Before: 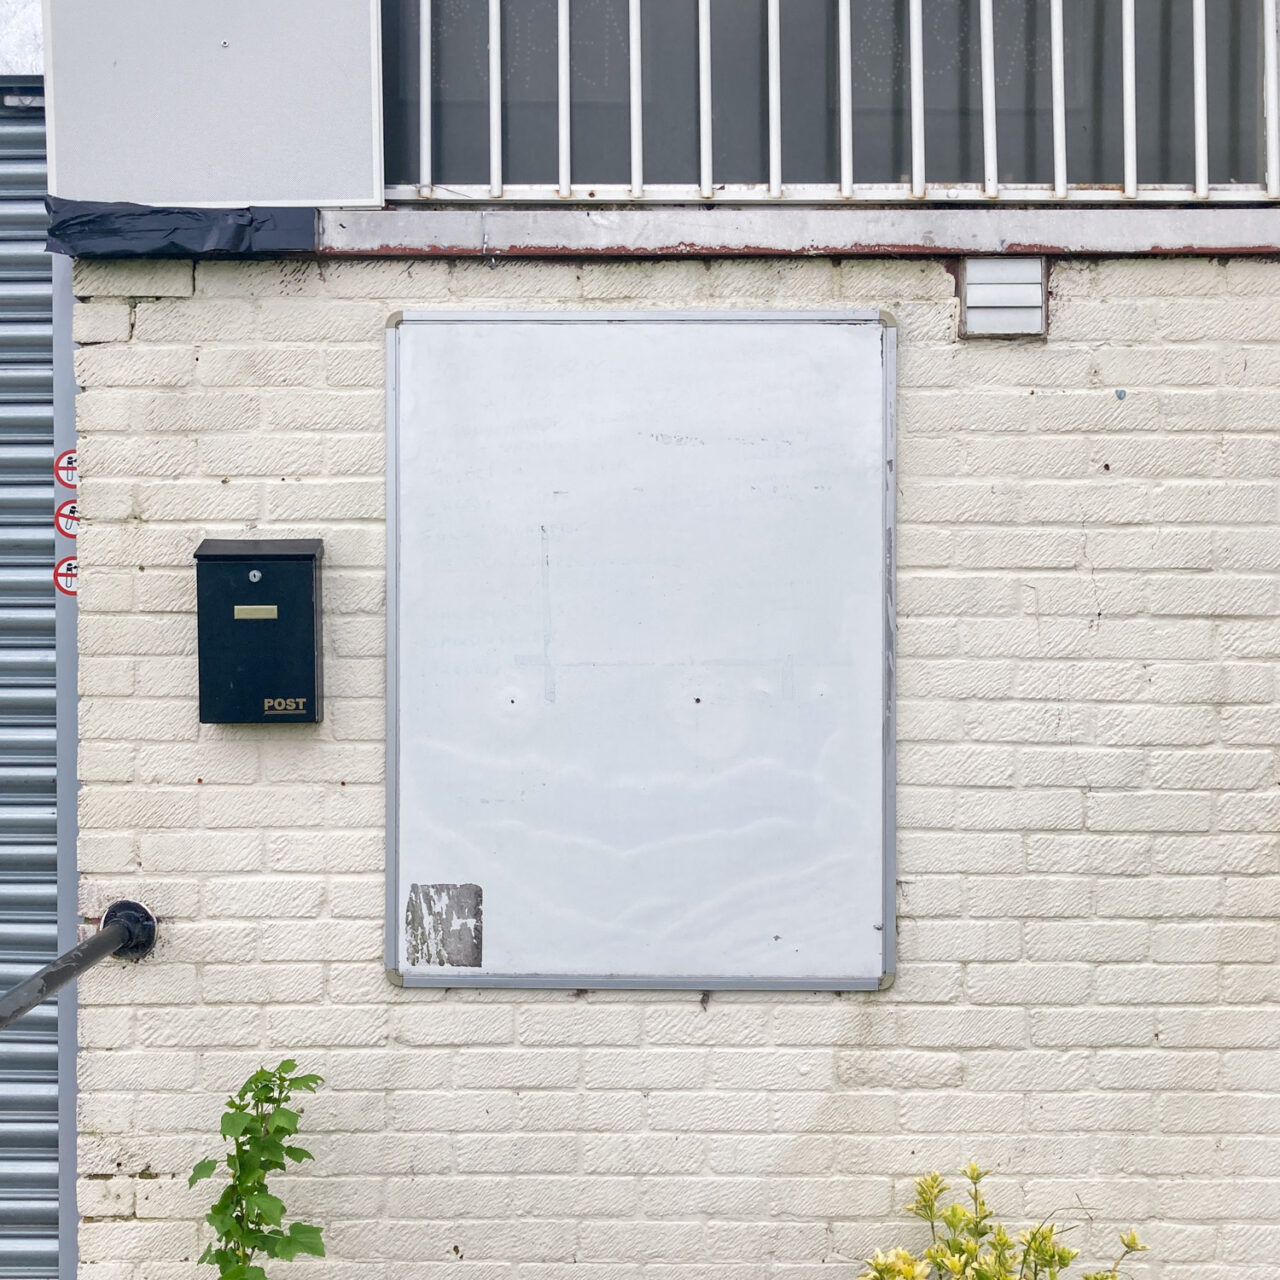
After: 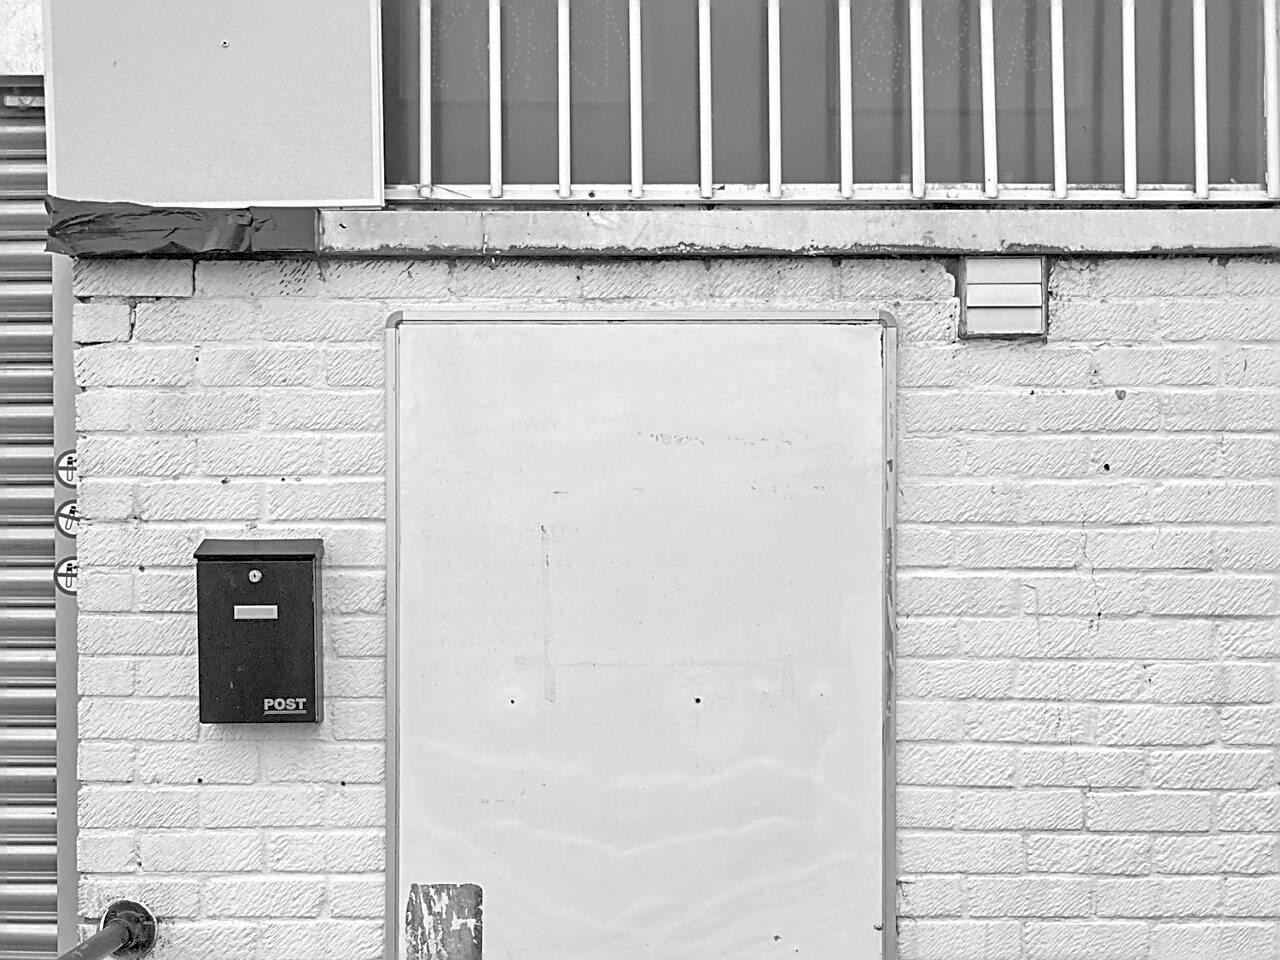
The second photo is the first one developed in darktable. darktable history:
crop: bottom 24.967%
monochrome: a 0, b 0, size 0.5, highlights 0.57
white balance: emerald 1
sharpen: radius 2.584, amount 0.688
tone equalizer: -7 EV 0.15 EV, -6 EV 0.6 EV, -5 EV 1.15 EV, -4 EV 1.33 EV, -3 EV 1.15 EV, -2 EV 0.6 EV, -1 EV 0.15 EV, mask exposure compensation -0.5 EV
